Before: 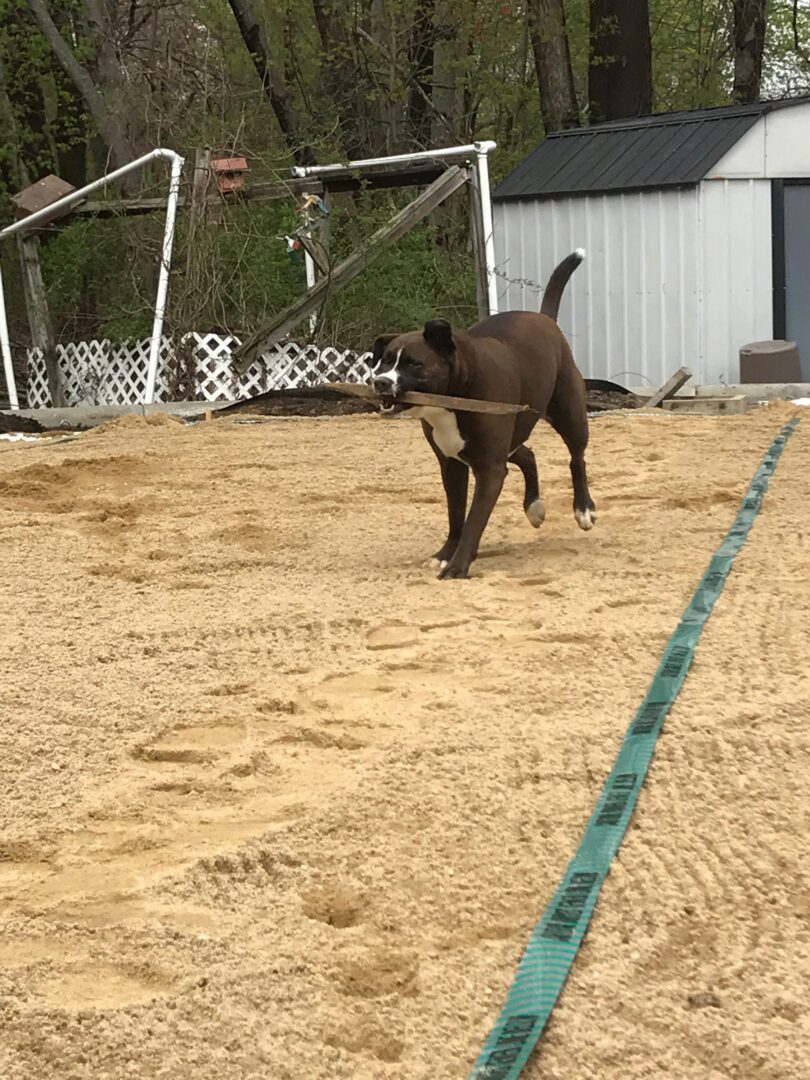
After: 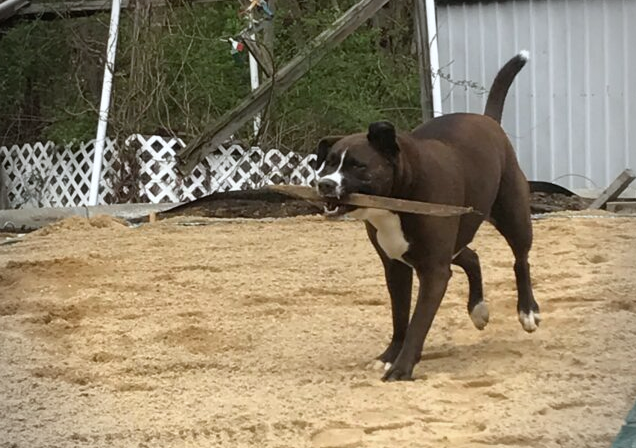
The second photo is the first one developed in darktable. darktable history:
white balance: red 0.974, blue 1.044
crop: left 7.036%, top 18.398%, right 14.379%, bottom 40.043%
rotate and perspective: automatic cropping original format, crop left 0, crop top 0
vignetting: unbound false
